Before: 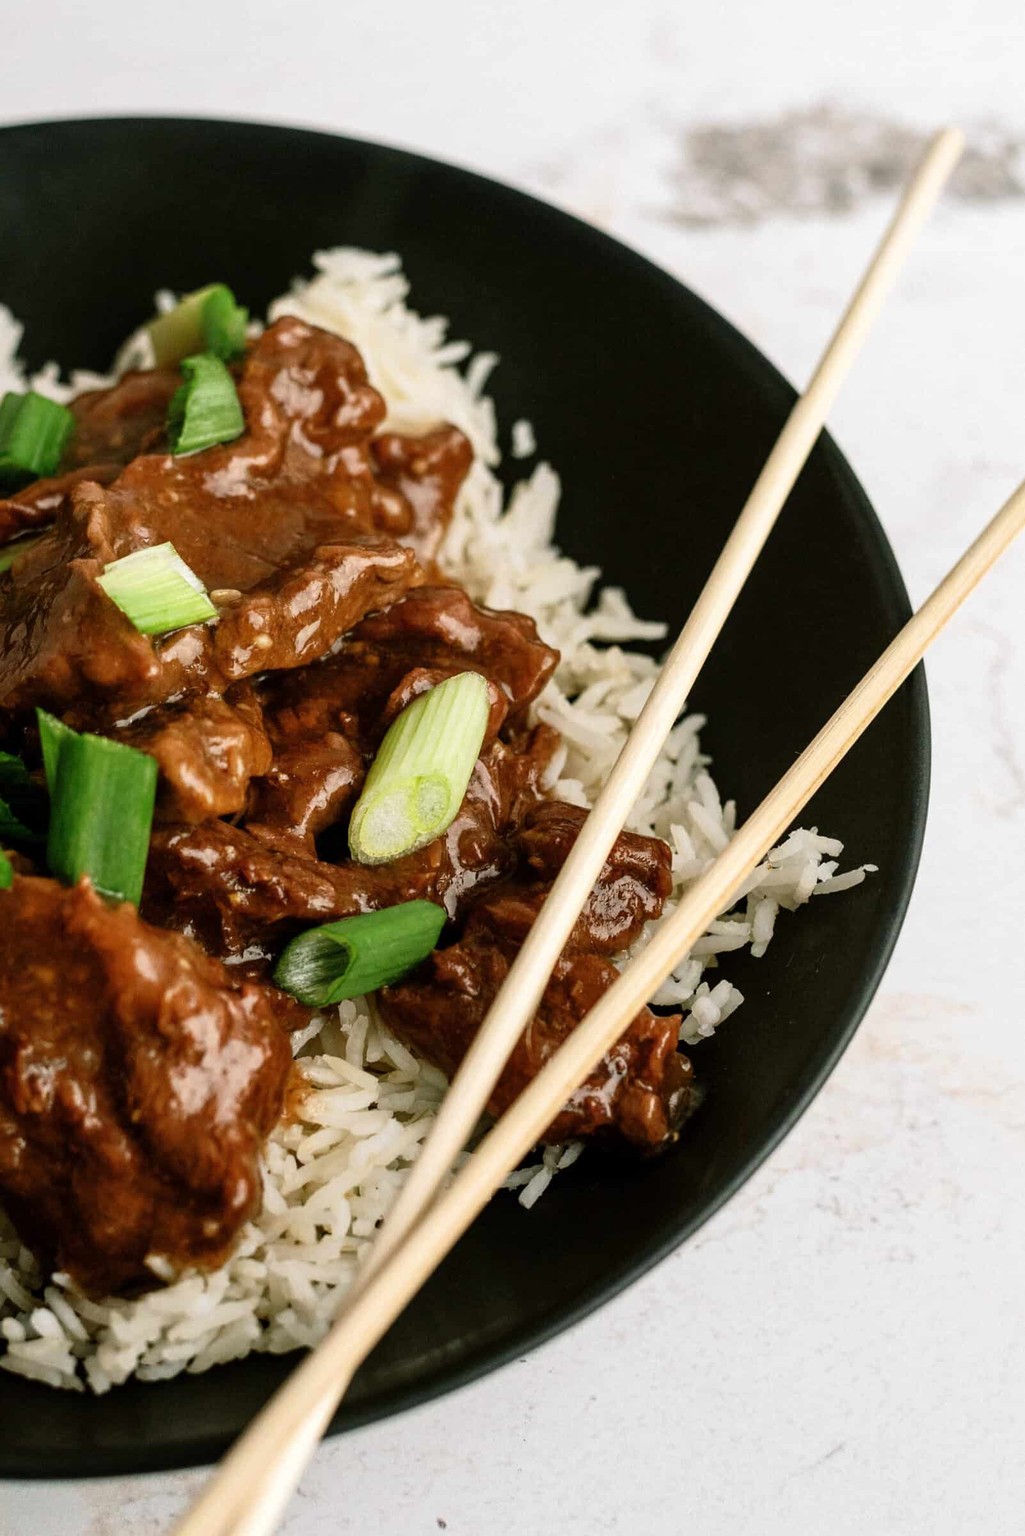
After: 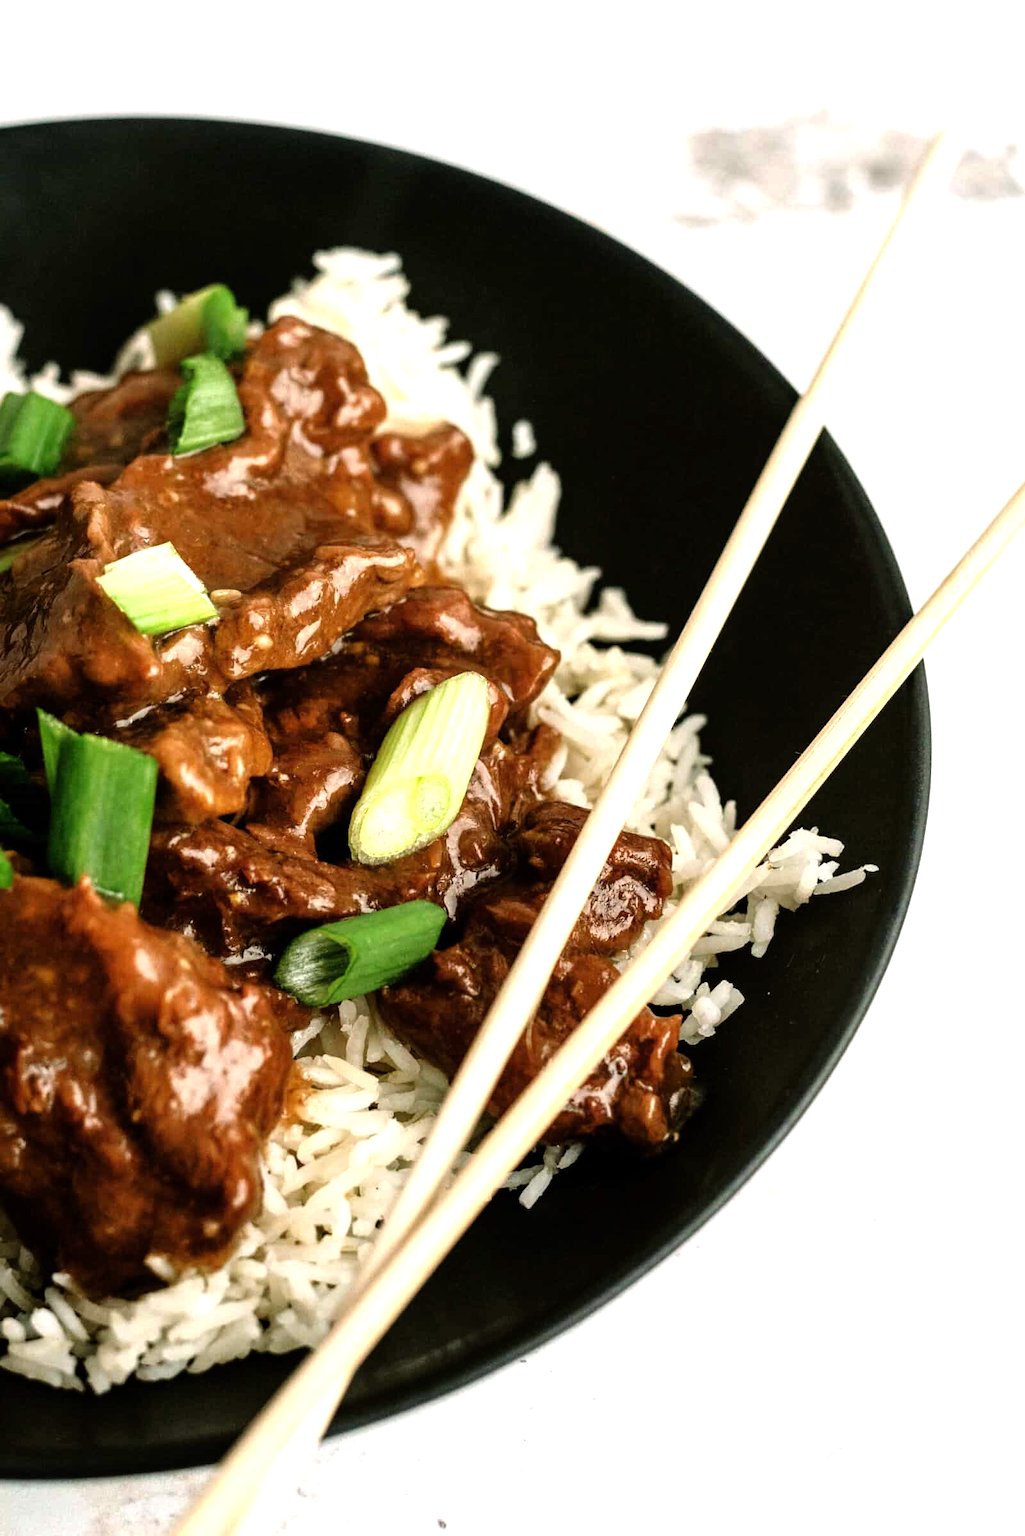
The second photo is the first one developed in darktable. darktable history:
tone equalizer: -8 EV -0.714 EV, -7 EV -0.71 EV, -6 EV -0.578 EV, -5 EV -0.393 EV, -3 EV 0.404 EV, -2 EV 0.6 EV, -1 EV 0.681 EV, +0 EV 0.773 EV
